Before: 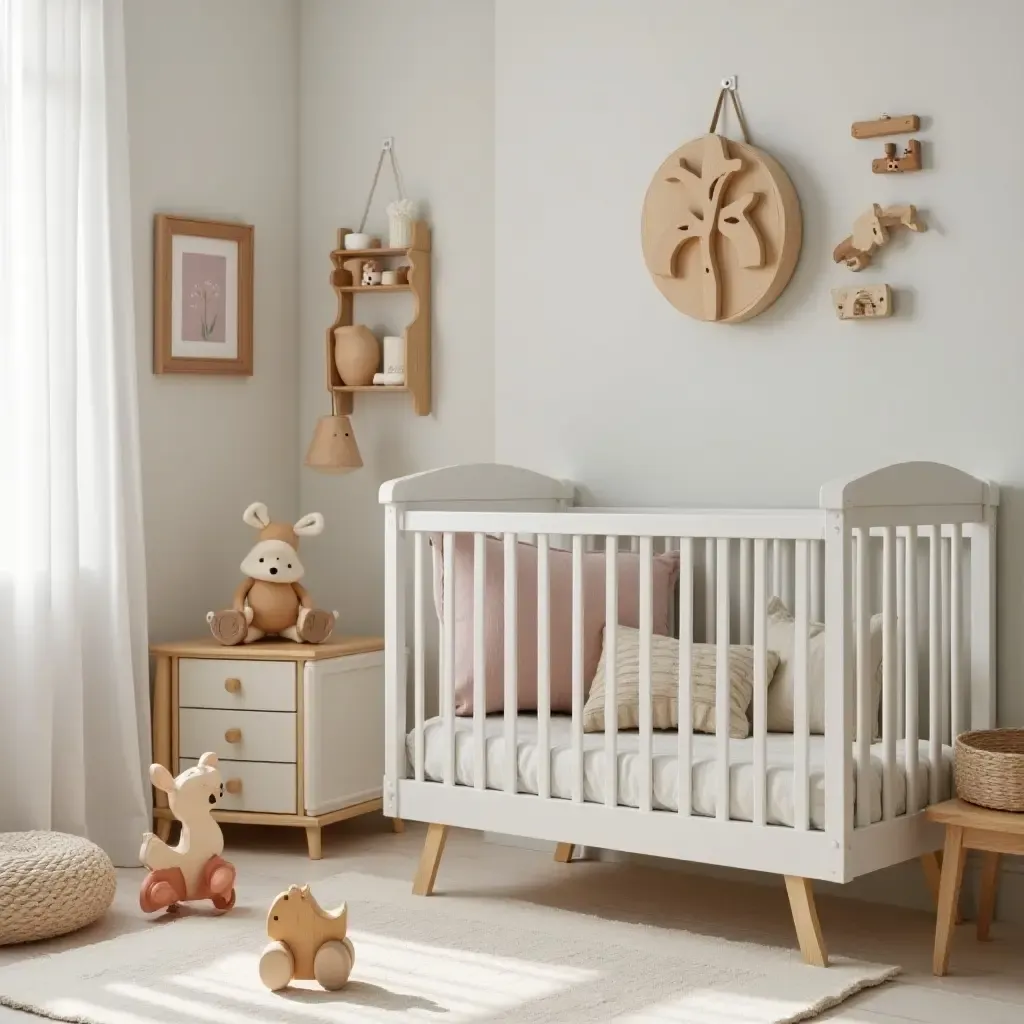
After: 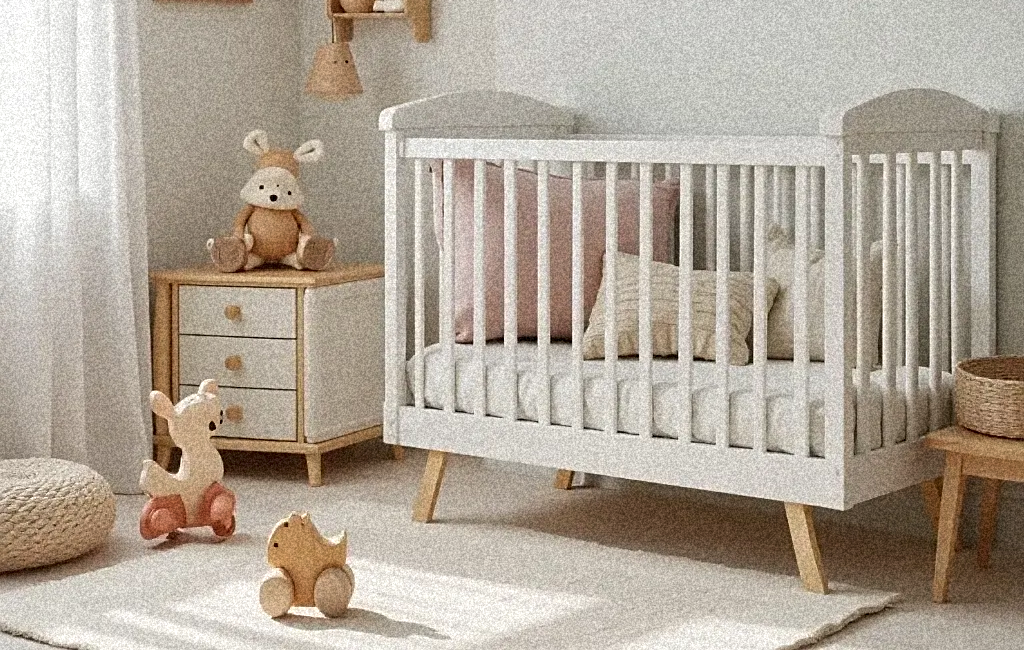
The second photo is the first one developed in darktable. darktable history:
local contrast: mode bilateral grid, contrast 100, coarseness 100, detail 91%, midtone range 0.2
crop and rotate: top 36.435%
sharpen: on, module defaults
grain: coarseness 46.9 ISO, strength 50.21%, mid-tones bias 0%
